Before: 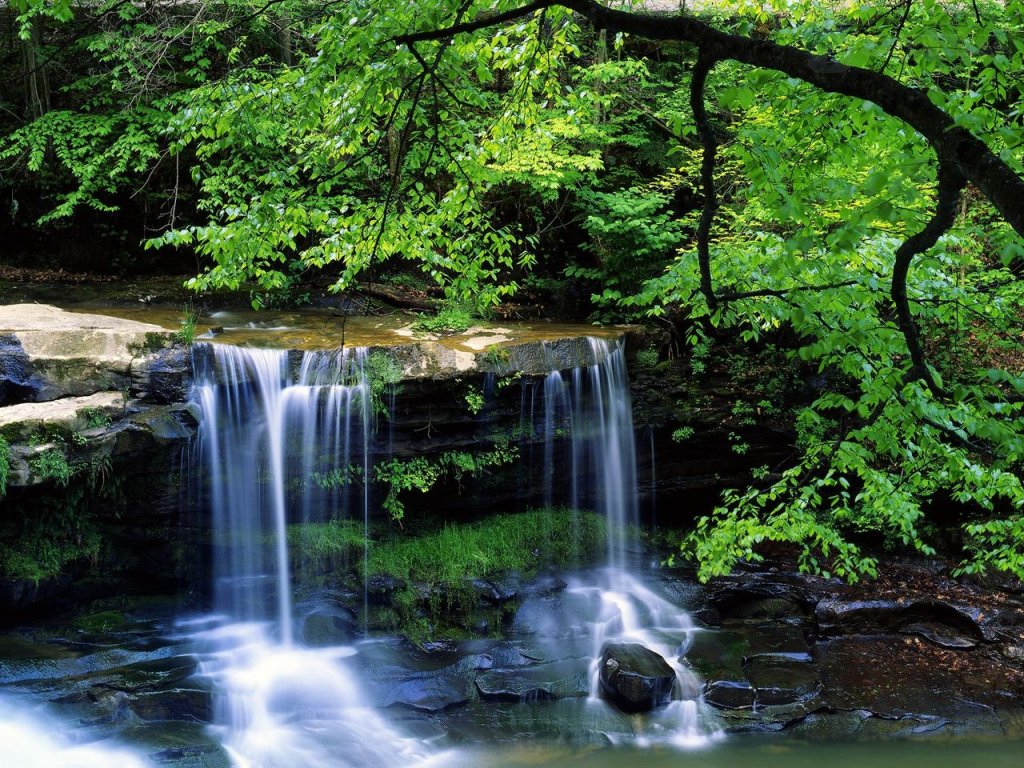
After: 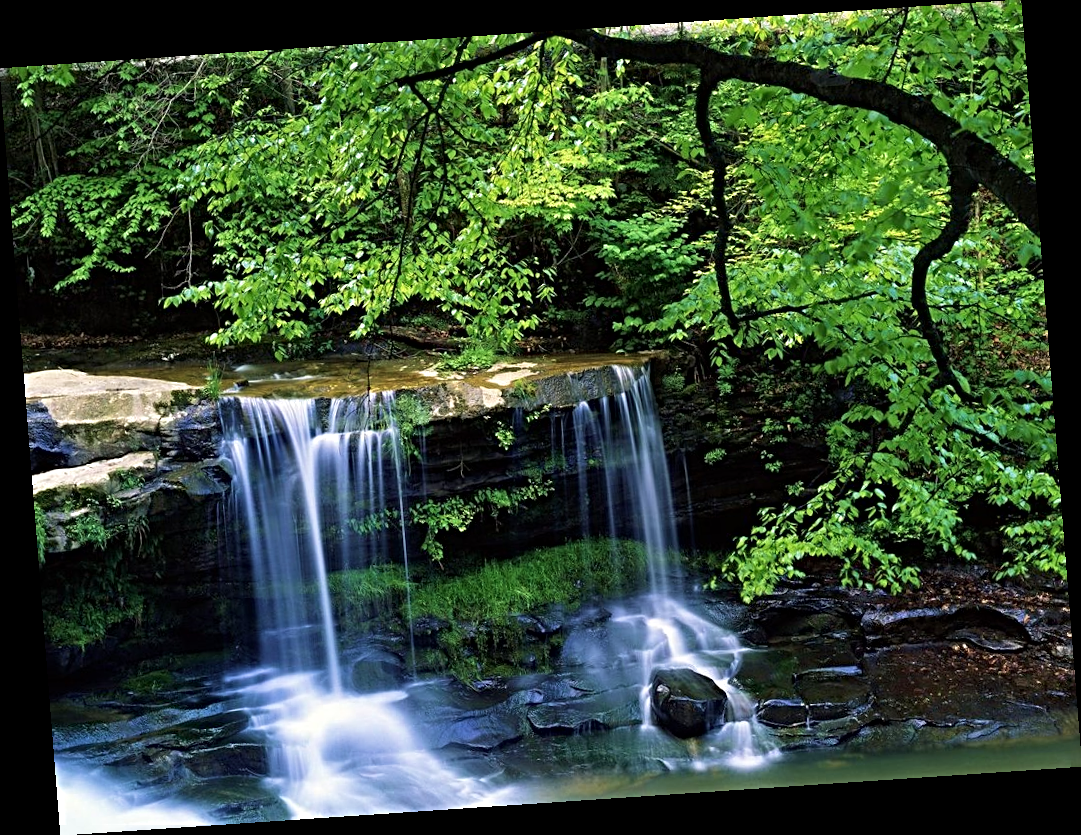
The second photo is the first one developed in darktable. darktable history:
rotate and perspective: rotation -4.2°, shear 0.006, automatic cropping off
sharpen: radius 4
velvia: on, module defaults
contrast brightness saturation: saturation -0.05
